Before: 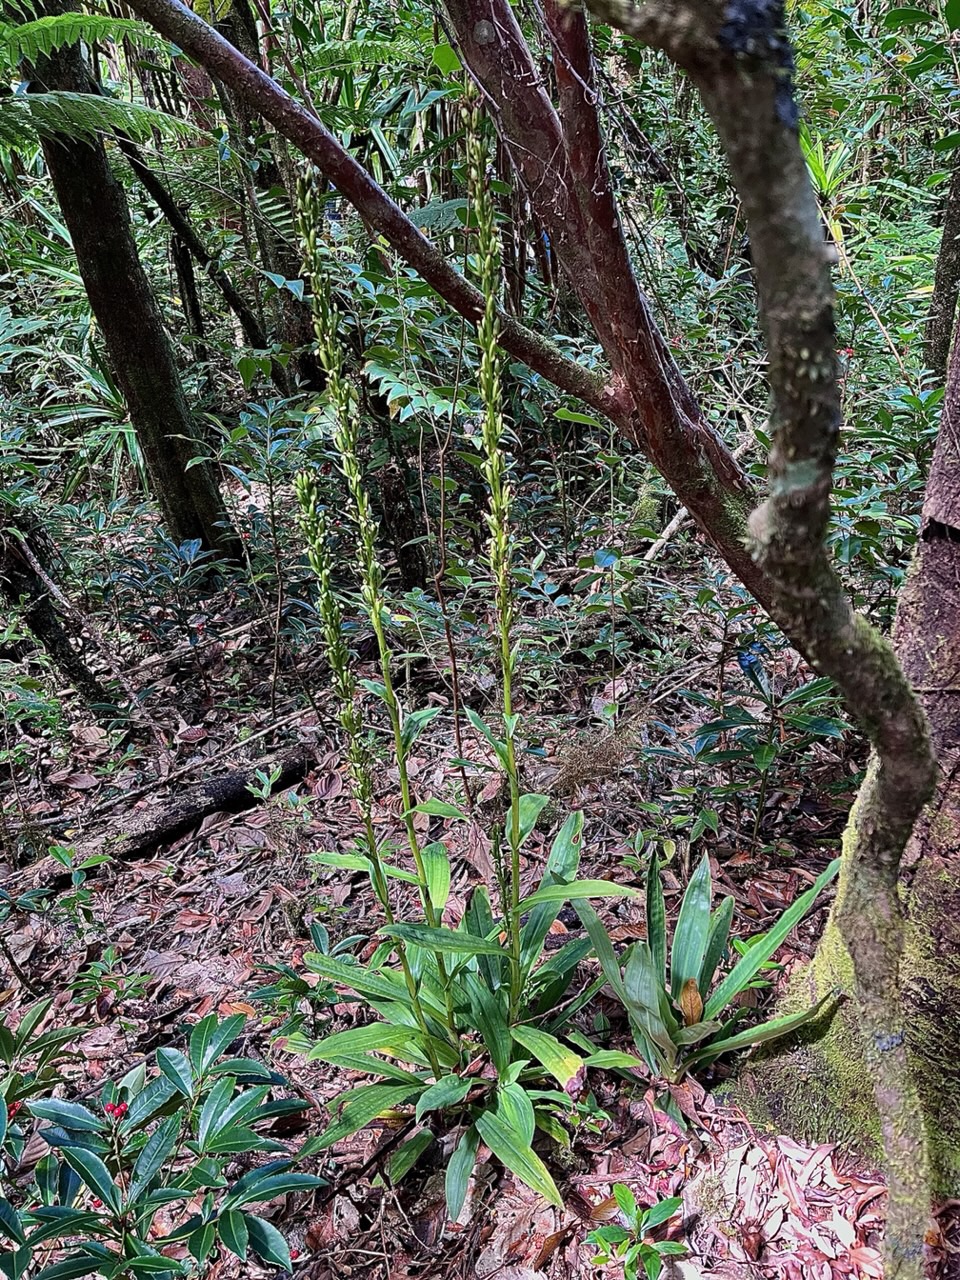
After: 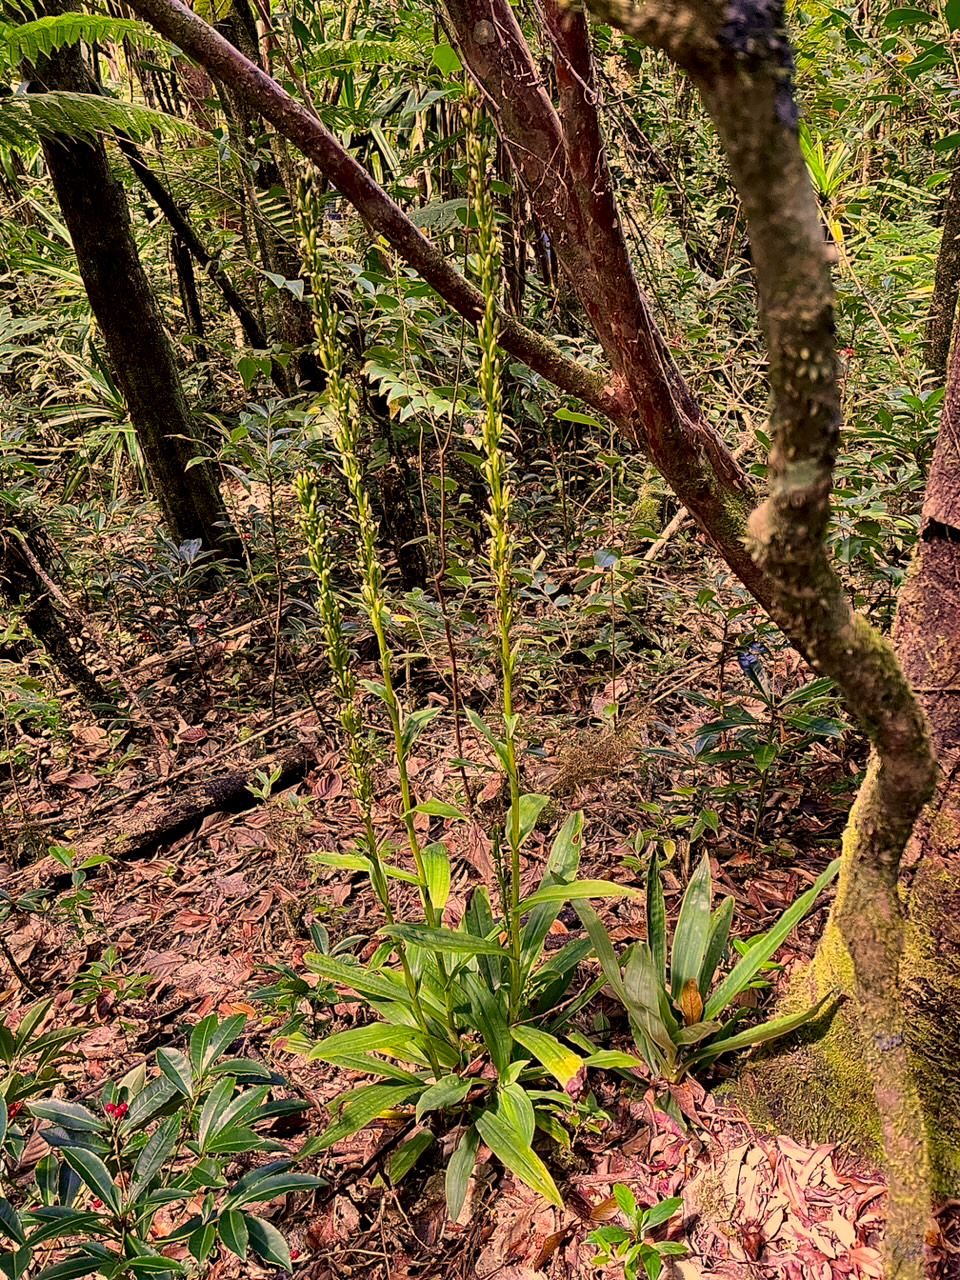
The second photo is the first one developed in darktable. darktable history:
shadows and highlights: low approximation 0.01, soften with gaussian
color correction: highlights a* 18.49, highlights b* 35.76, shadows a* 1.01, shadows b* 6.12, saturation 1.04
